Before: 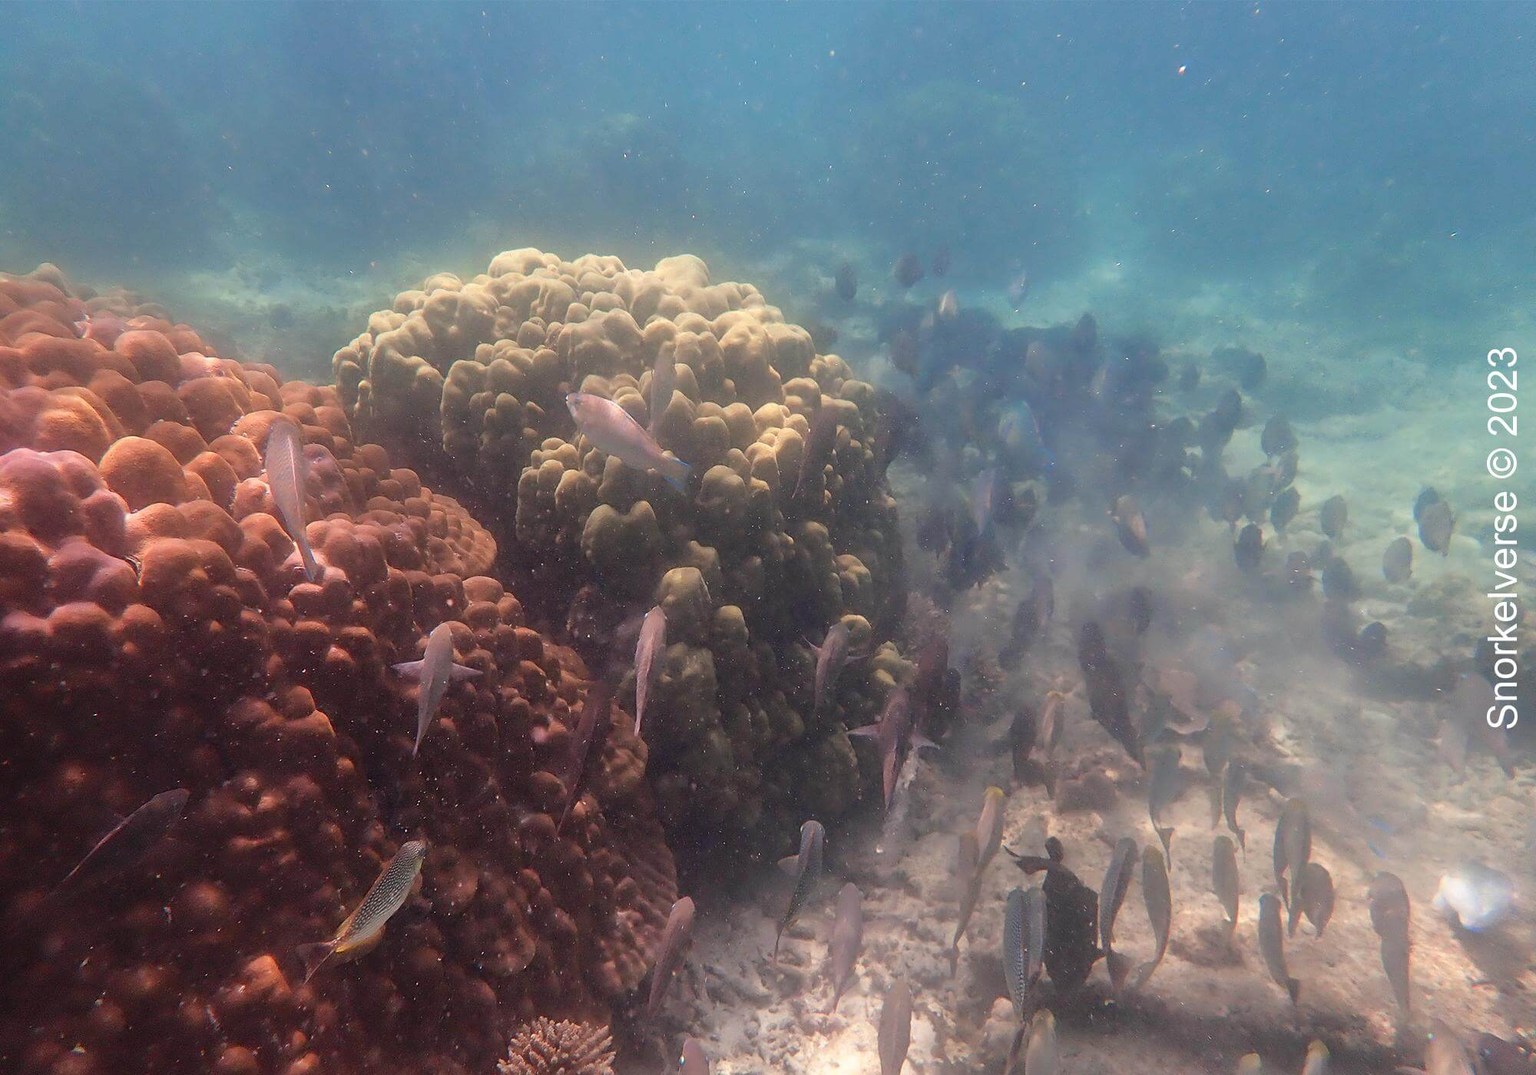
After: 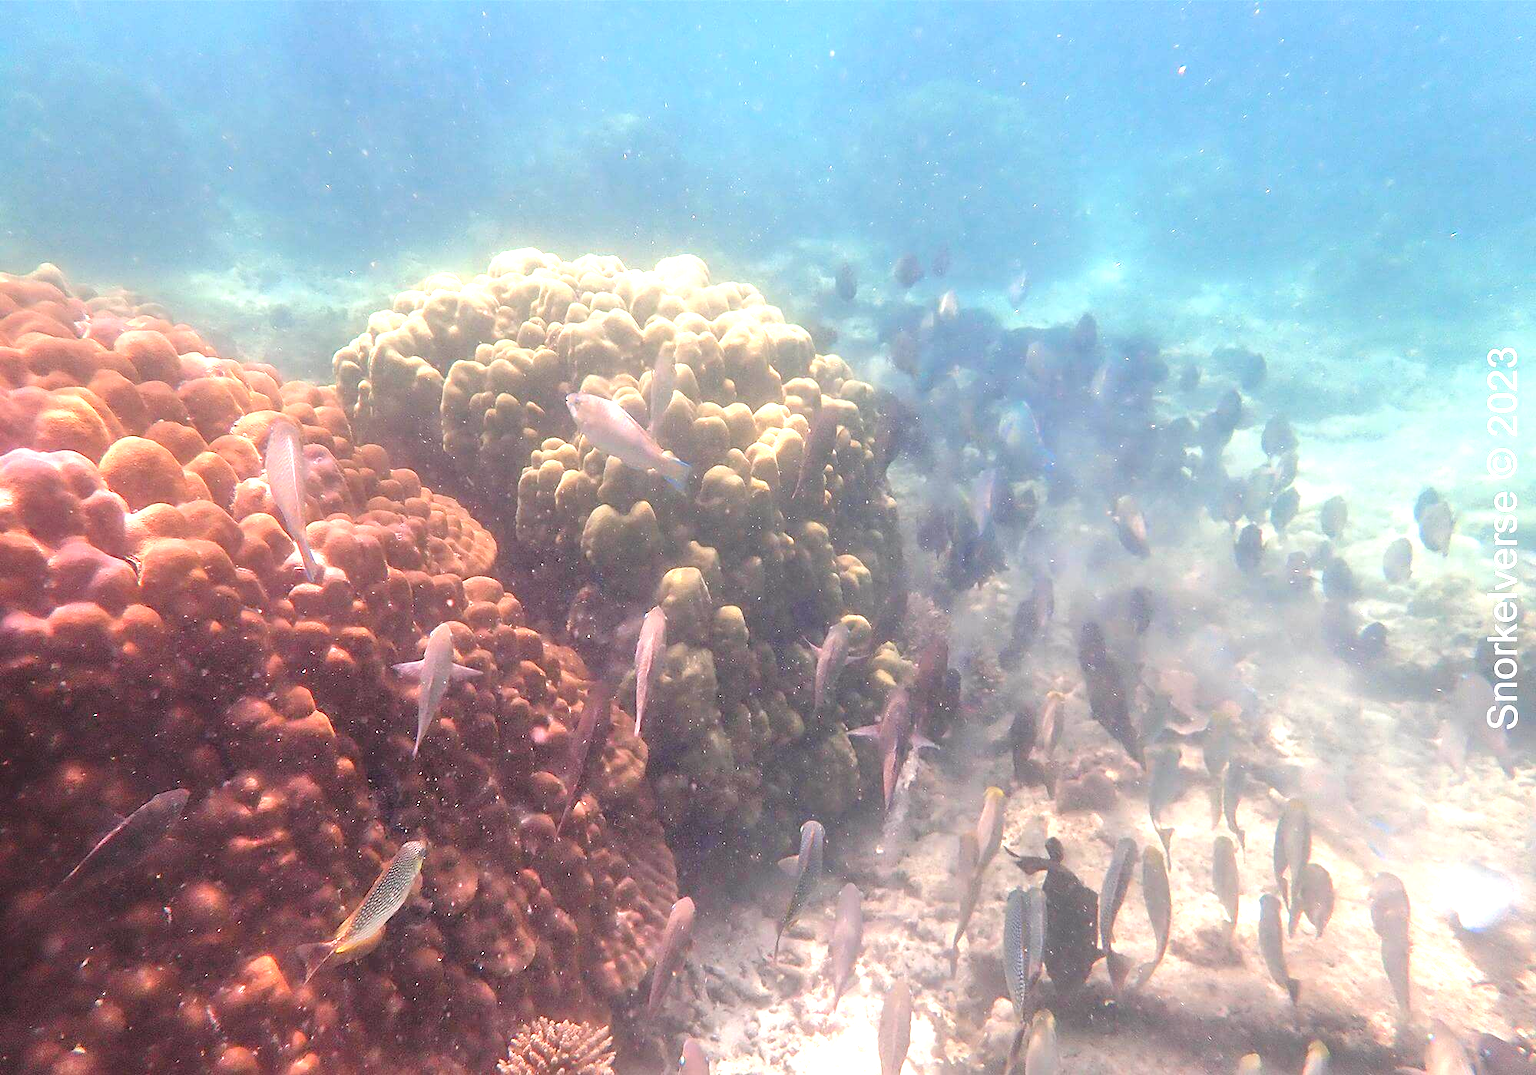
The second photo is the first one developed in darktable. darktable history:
exposure: black level correction 0, exposure 1.2 EV, compensate highlight preservation false
tone equalizer: -8 EV 0.026 EV, -7 EV -0.021 EV, -6 EV 0.009 EV, -5 EV 0.025 EV, -4 EV 0.295 EV, -3 EV 0.671 EV, -2 EV 0.572 EV, -1 EV 0.195 EV, +0 EV 0.053 EV
